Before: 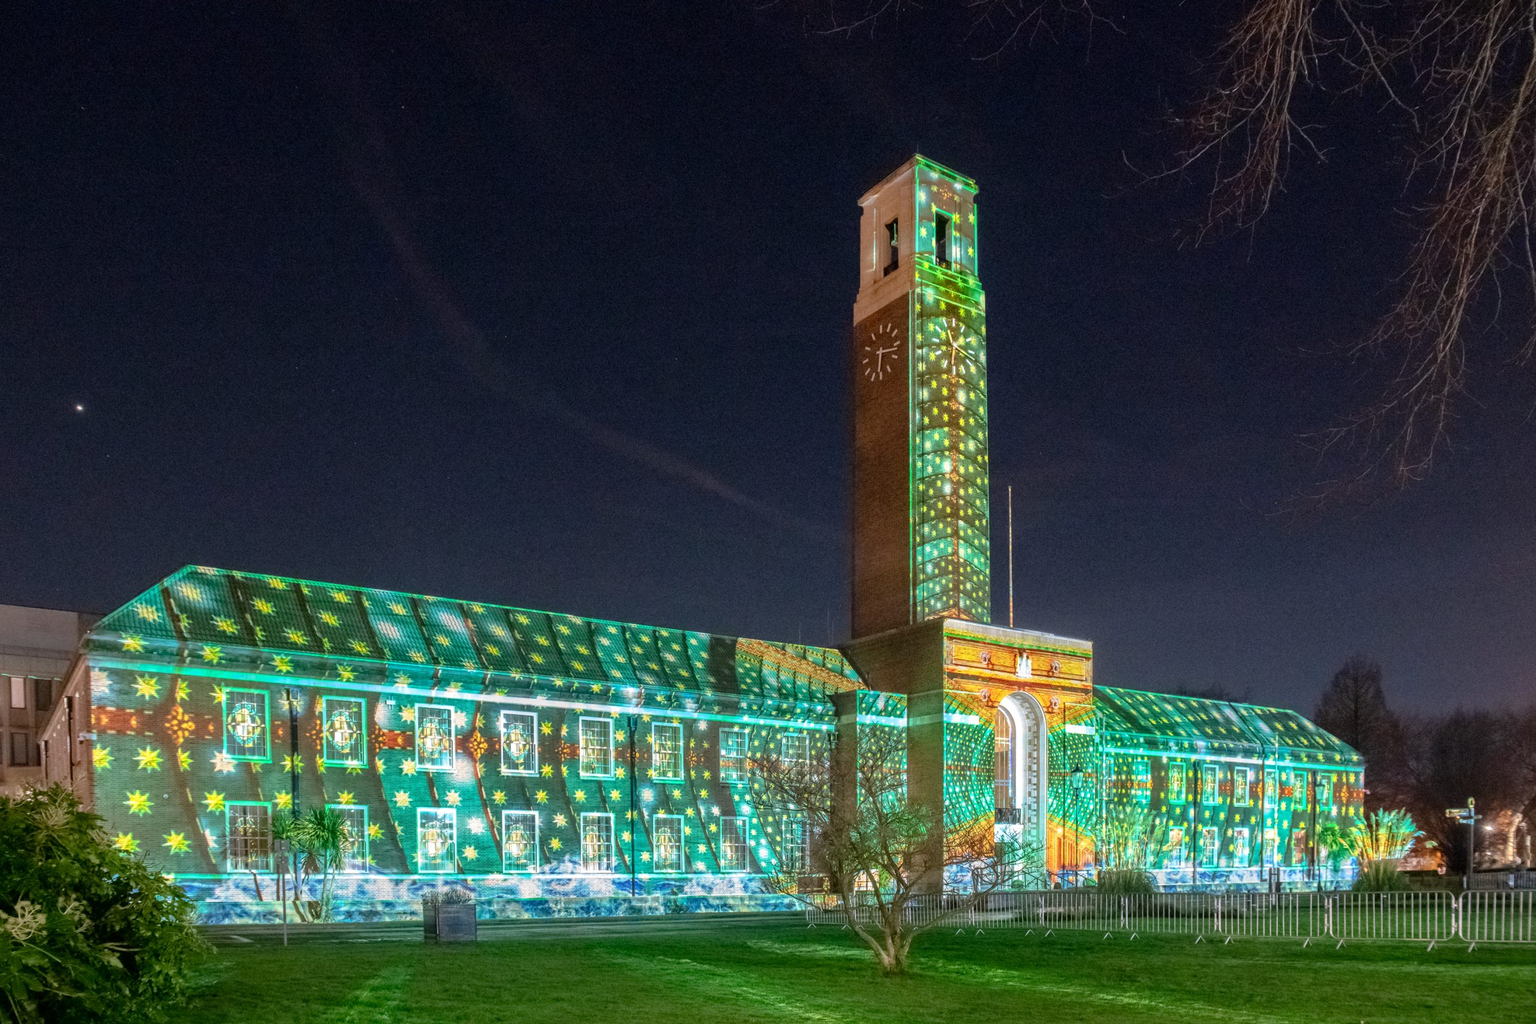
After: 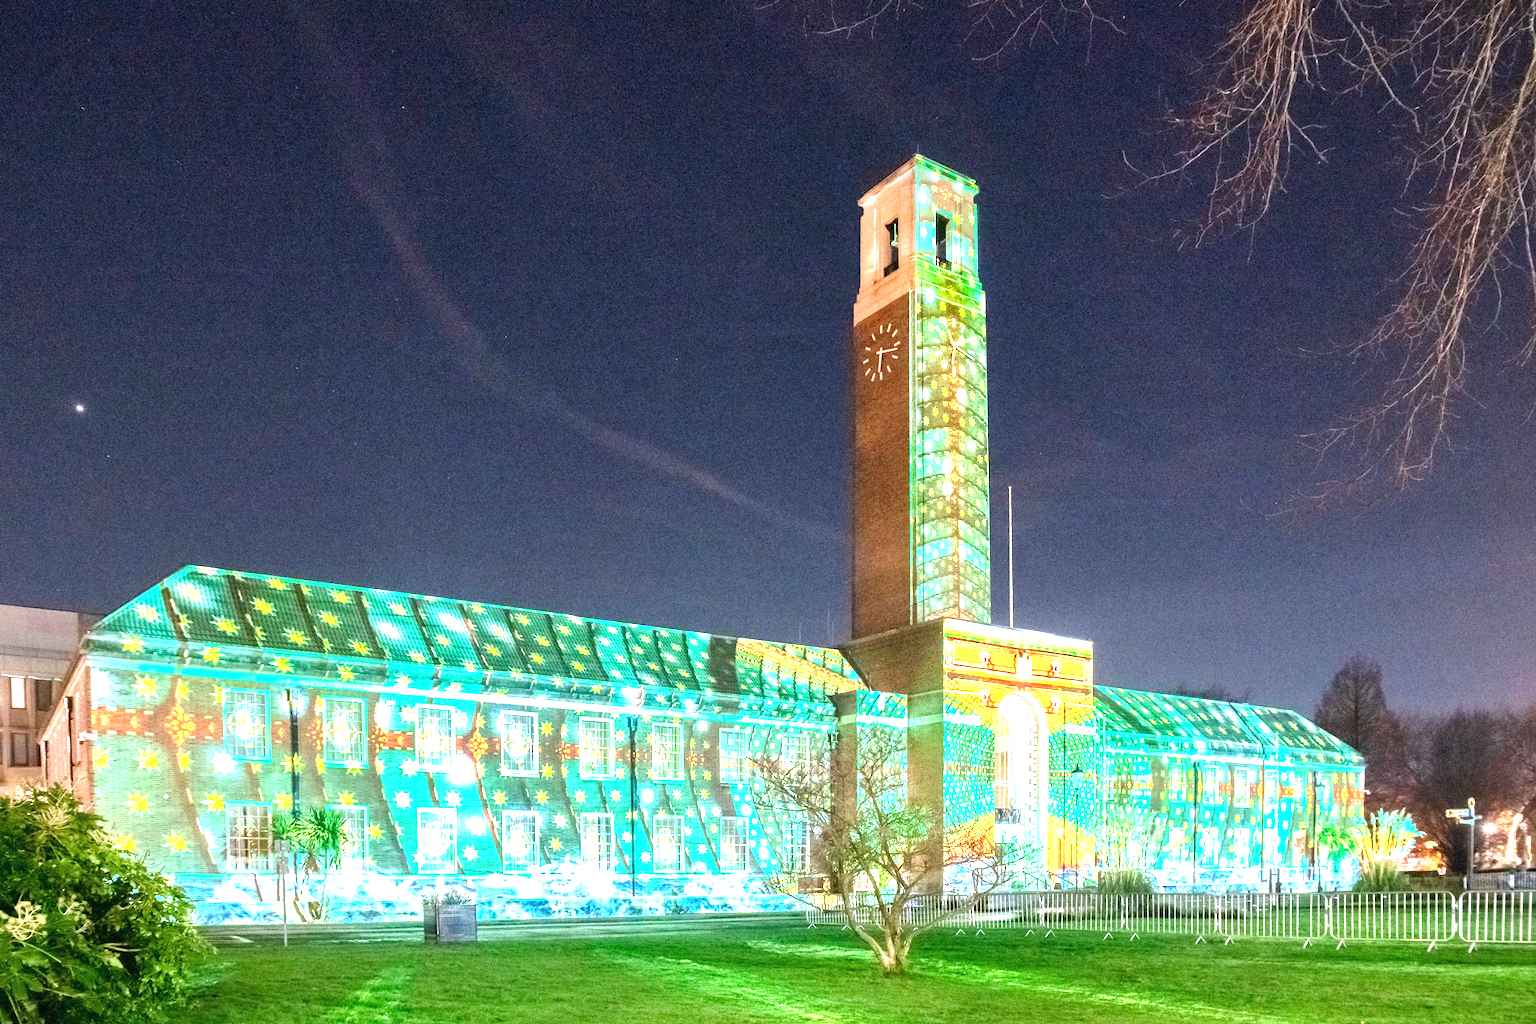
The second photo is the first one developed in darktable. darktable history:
exposure: black level correction 0, exposure 1.997 EV, compensate highlight preservation false
shadows and highlights: shadows 30.84, highlights 1.53, soften with gaussian
